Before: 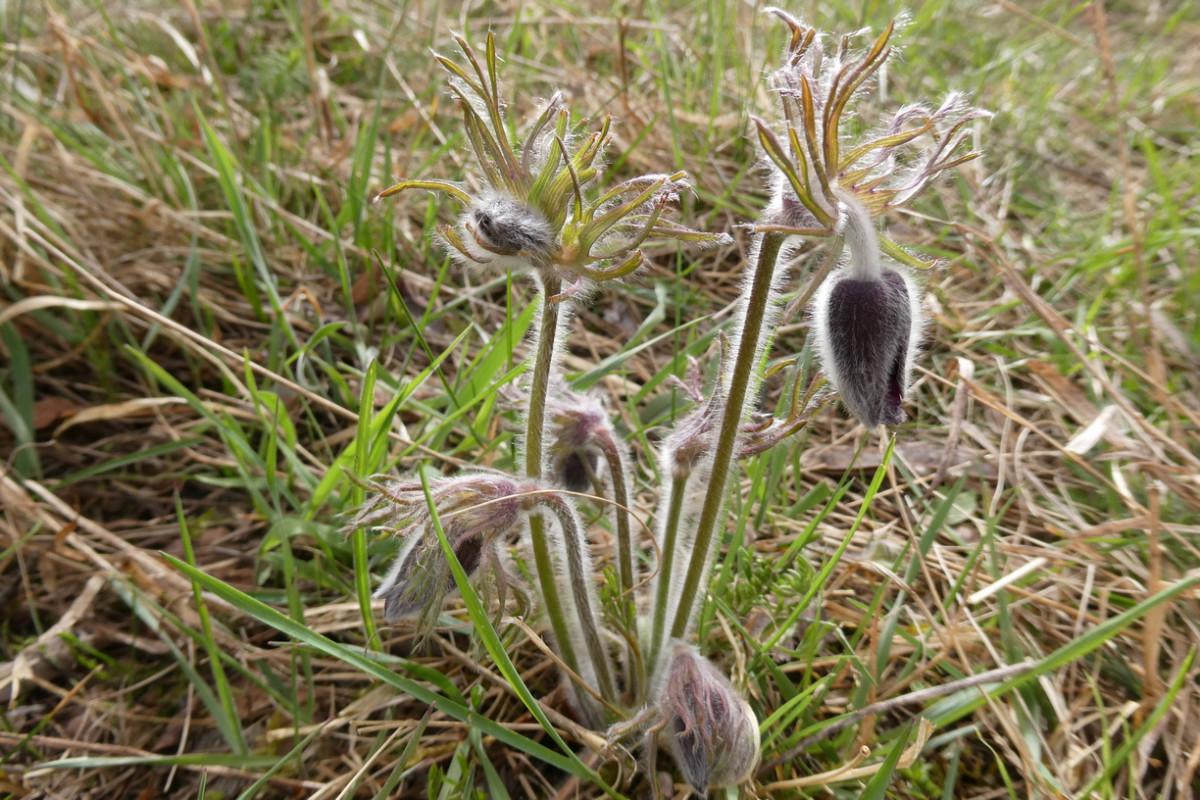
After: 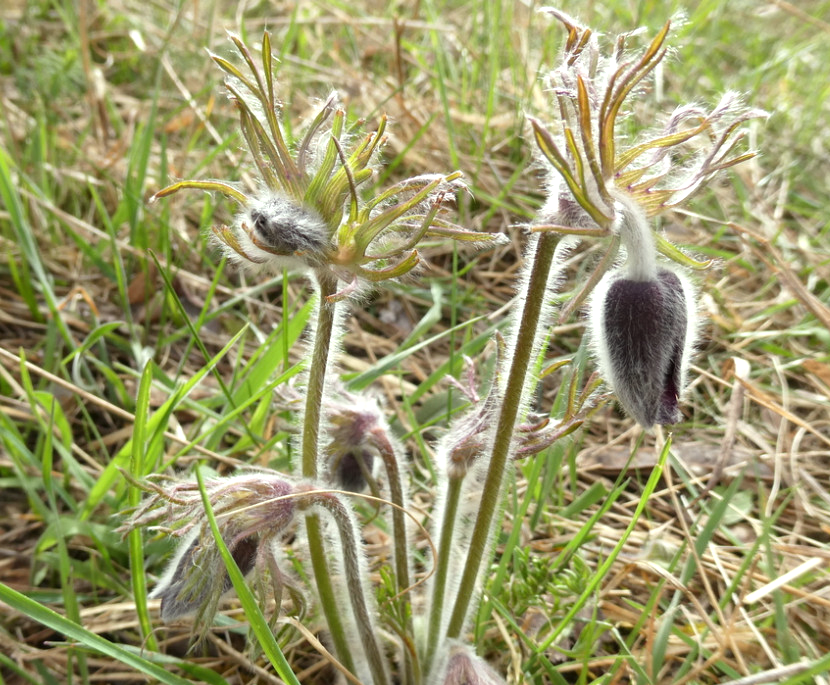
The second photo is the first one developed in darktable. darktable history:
exposure: exposure 0.475 EV, compensate highlight preservation false
crop: left 18.719%, right 12.06%, bottom 14.274%
color correction: highlights a* -4.83, highlights b* 5.06, saturation 0.948
